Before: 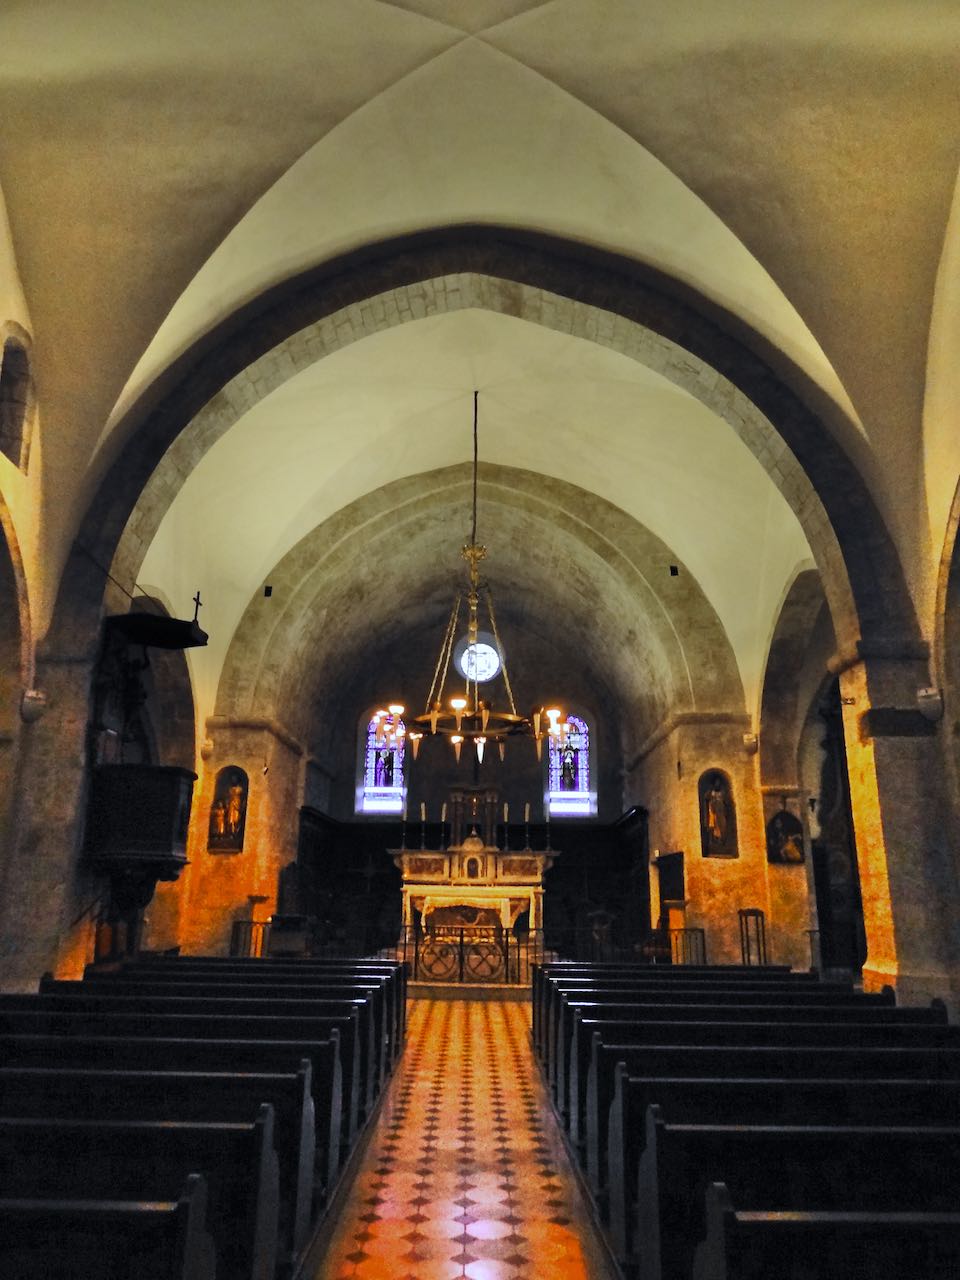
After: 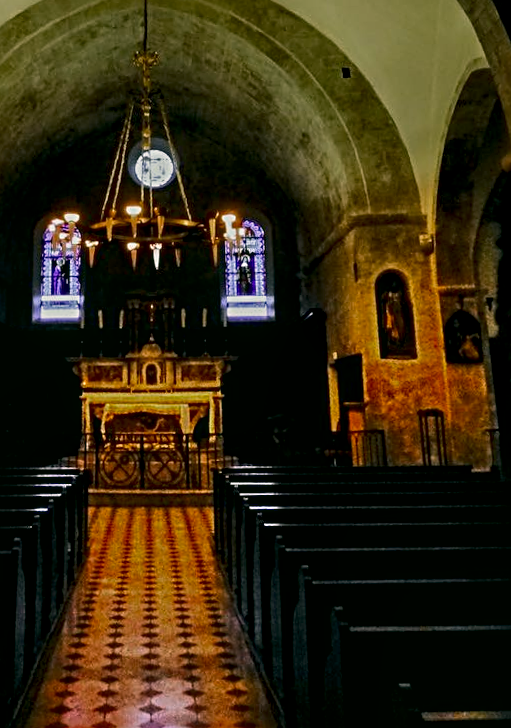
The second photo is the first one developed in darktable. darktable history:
exposure: black level correction 0.011, exposure -0.478 EV, compensate highlight preservation false
local contrast: on, module defaults
sharpen: radius 4
contrast brightness saturation: contrast 0.07, brightness -0.14, saturation 0.11
rotate and perspective: rotation -1.24°, automatic cropping off
crop: left 34.479%, top 38.822%, right 13.718%, bottom 5.172%
color correction: highlights a* 4.02, highlights b* 4.98, shadows a* -7.55, shadows b* 4.98
